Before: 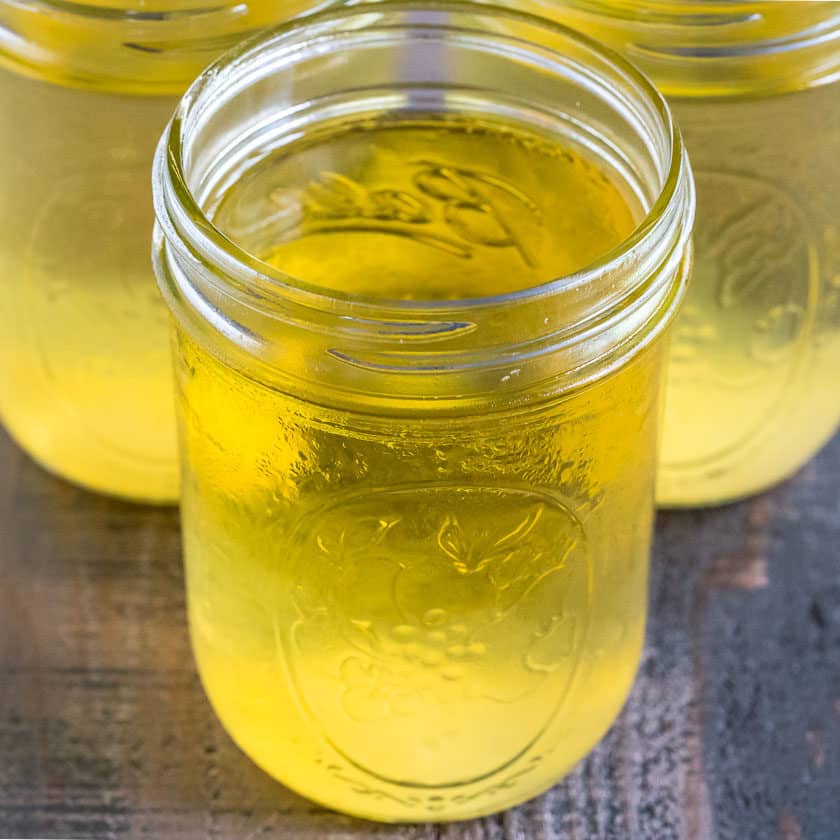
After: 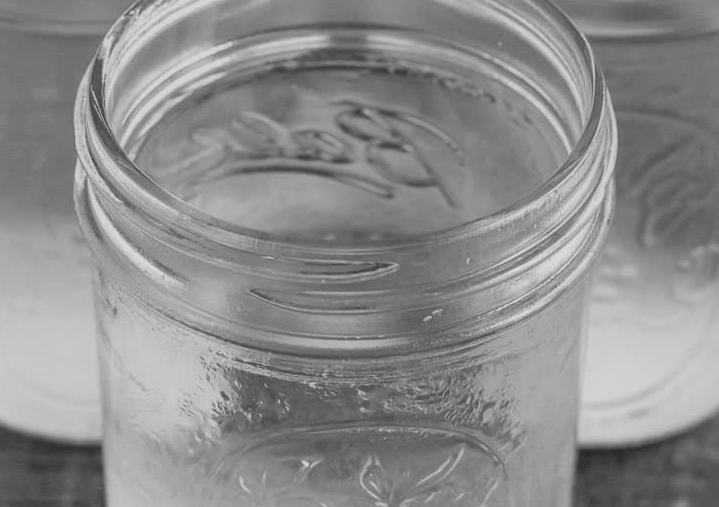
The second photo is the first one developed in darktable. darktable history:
graduated density: rotation 5.63°, offset 76.9
monochrome: on, module defaults
crop and rotate: left 9.345%, top 7.22%, right 4.982%, bottom 32.331%
